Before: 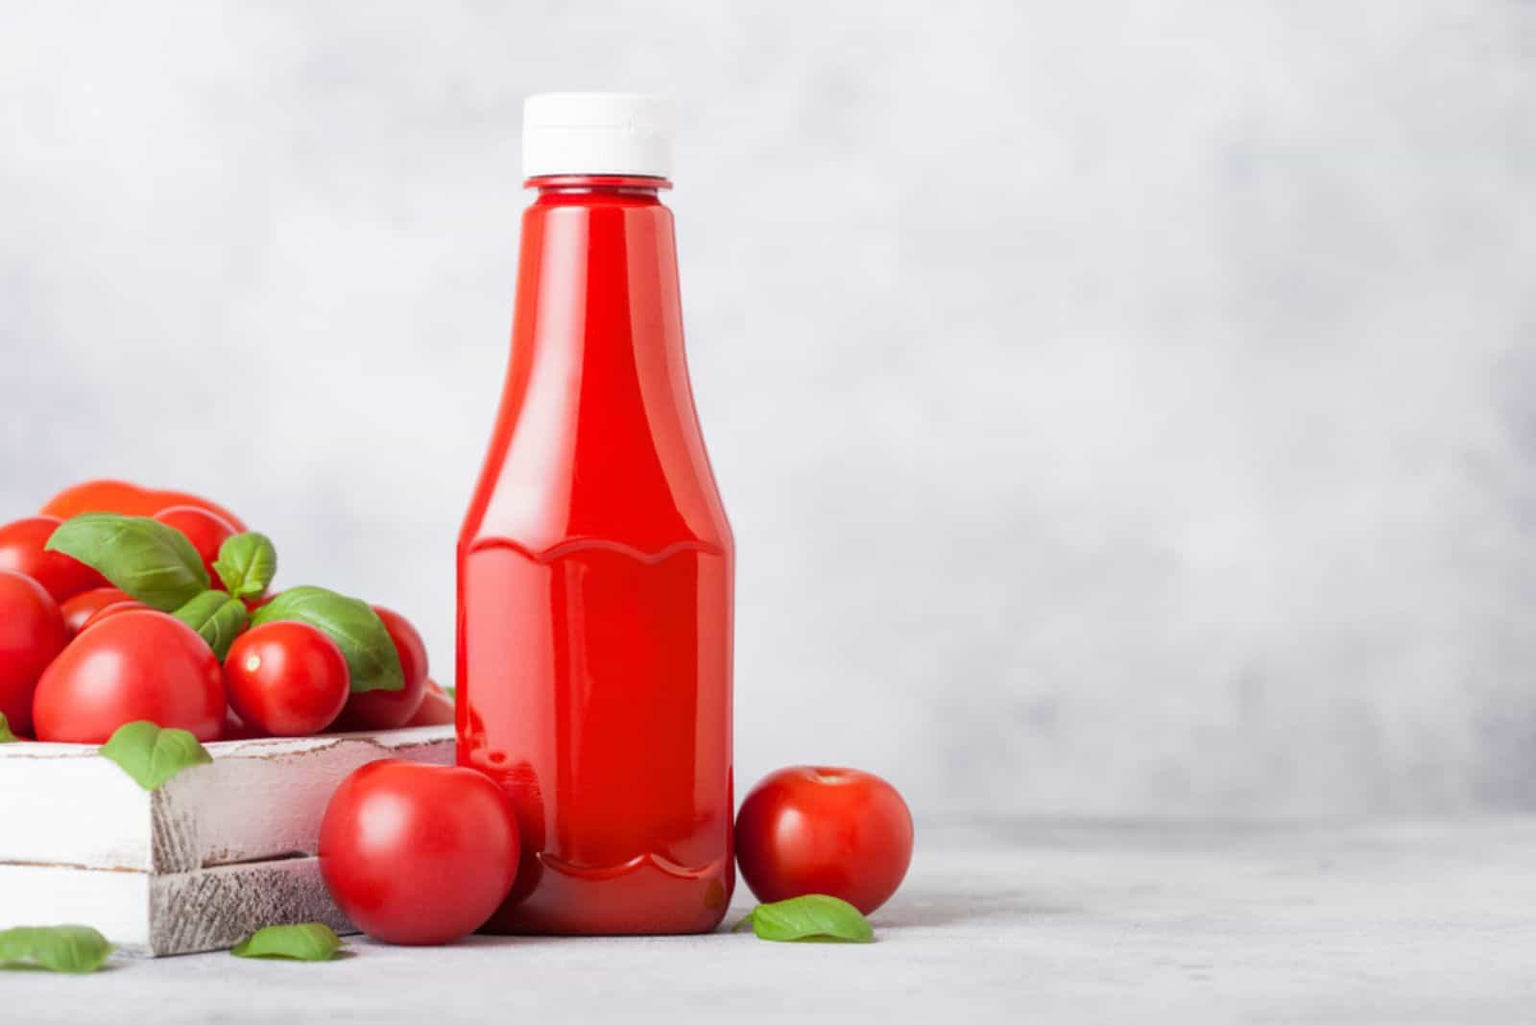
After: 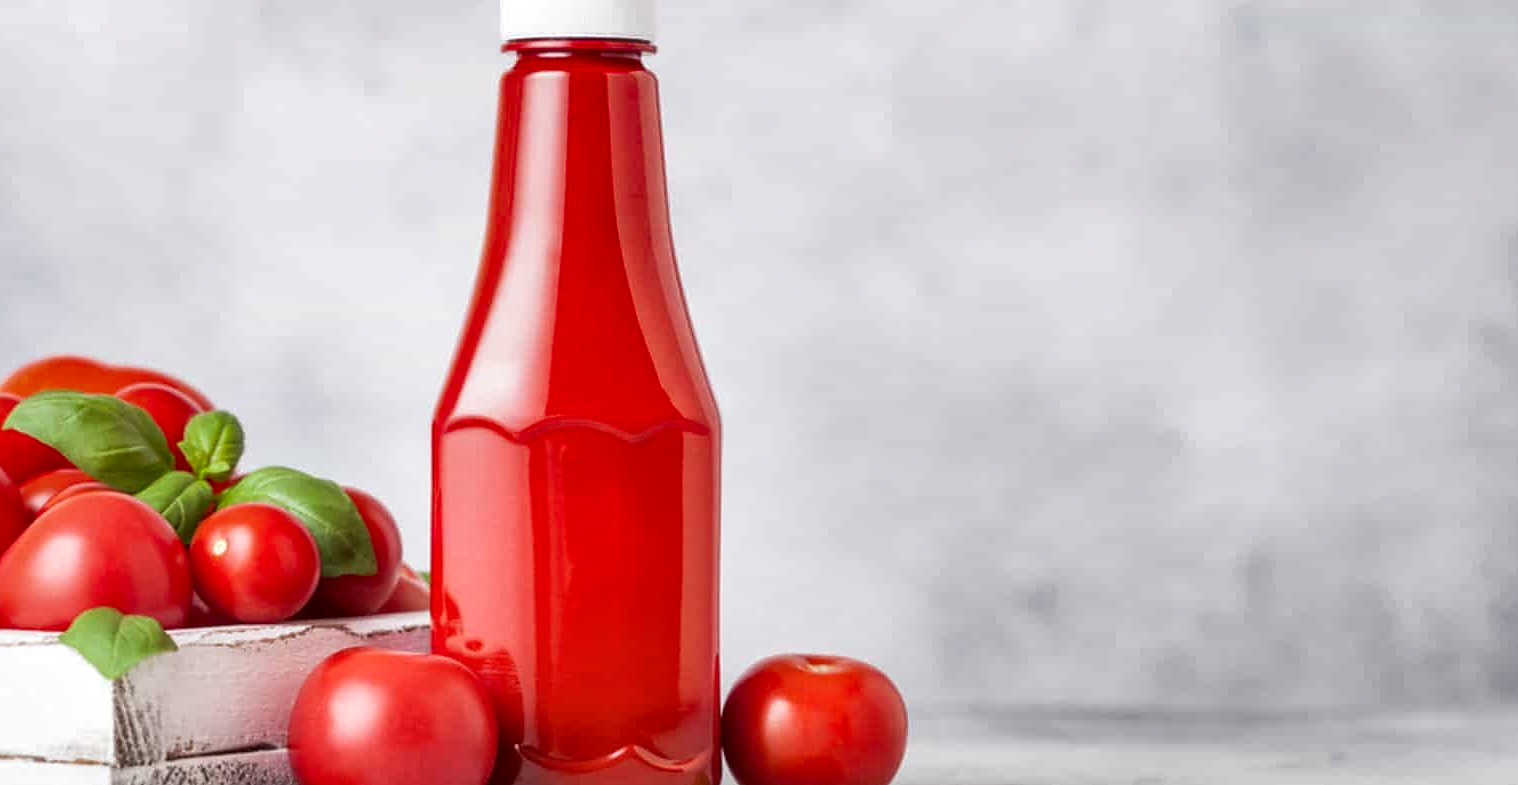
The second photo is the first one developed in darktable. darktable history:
crop and rotate: left 2.801%, top 13.576%, right 2.314%, bottom 12.907%
sharpen: radius 1.838, amount 0.405, threshold 1.542
shadows and highlights: shadows 33.09, highlights -46.09, compress 49.97%, soften with gaussian
local contrast: detail 130%
